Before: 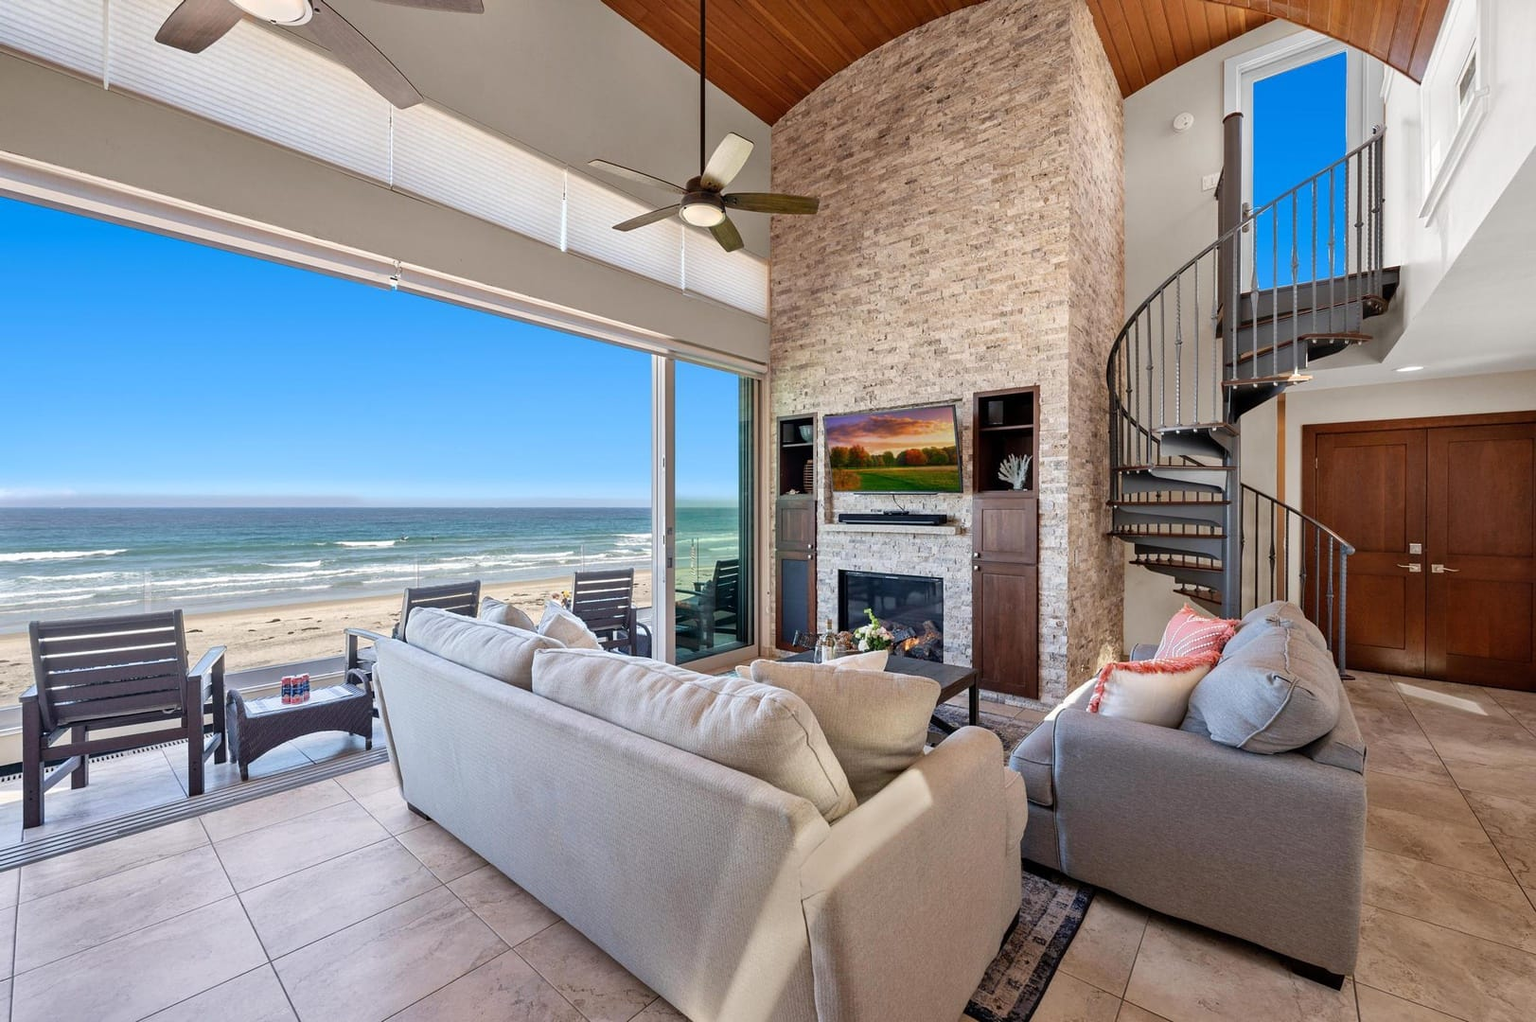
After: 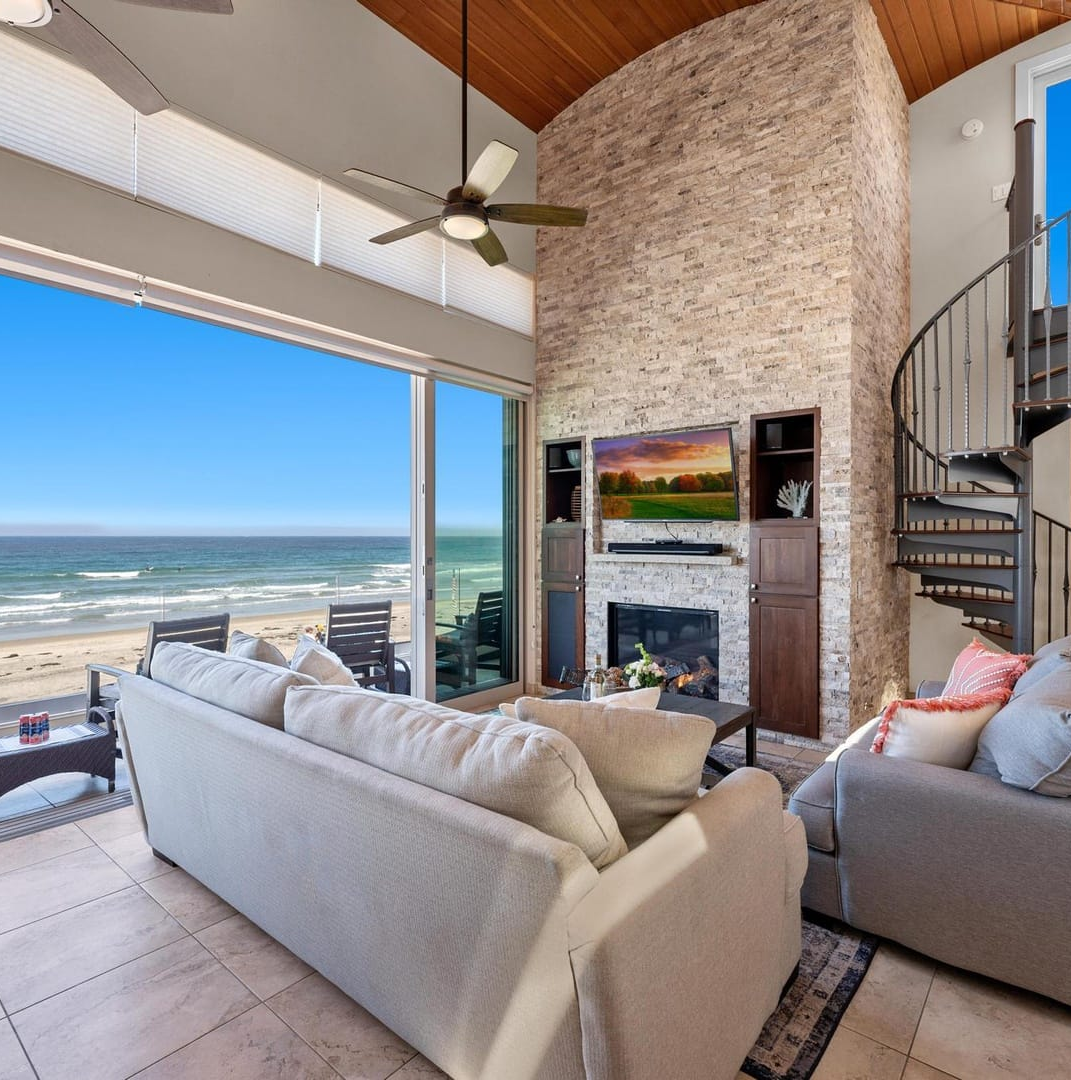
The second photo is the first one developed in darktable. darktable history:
crop: left 17.189%, right 16.802%
